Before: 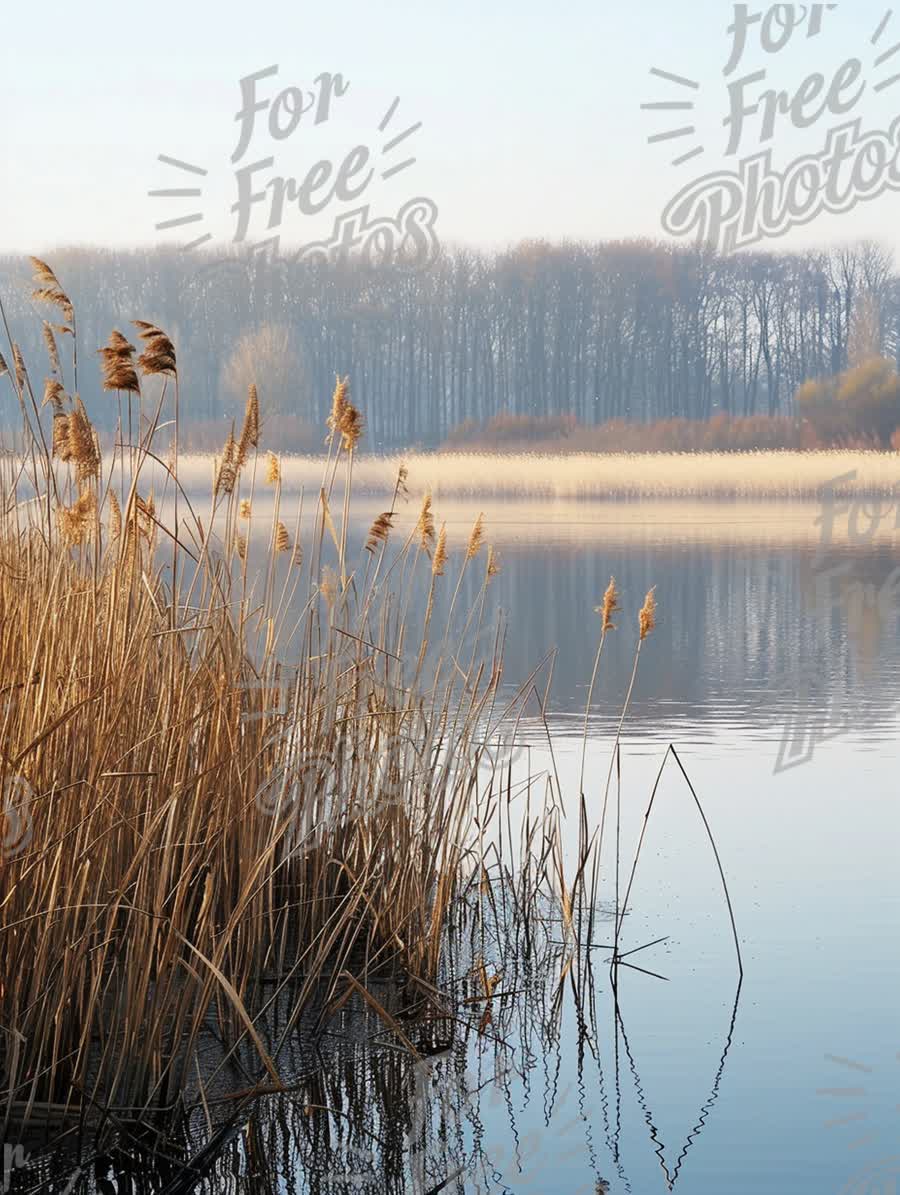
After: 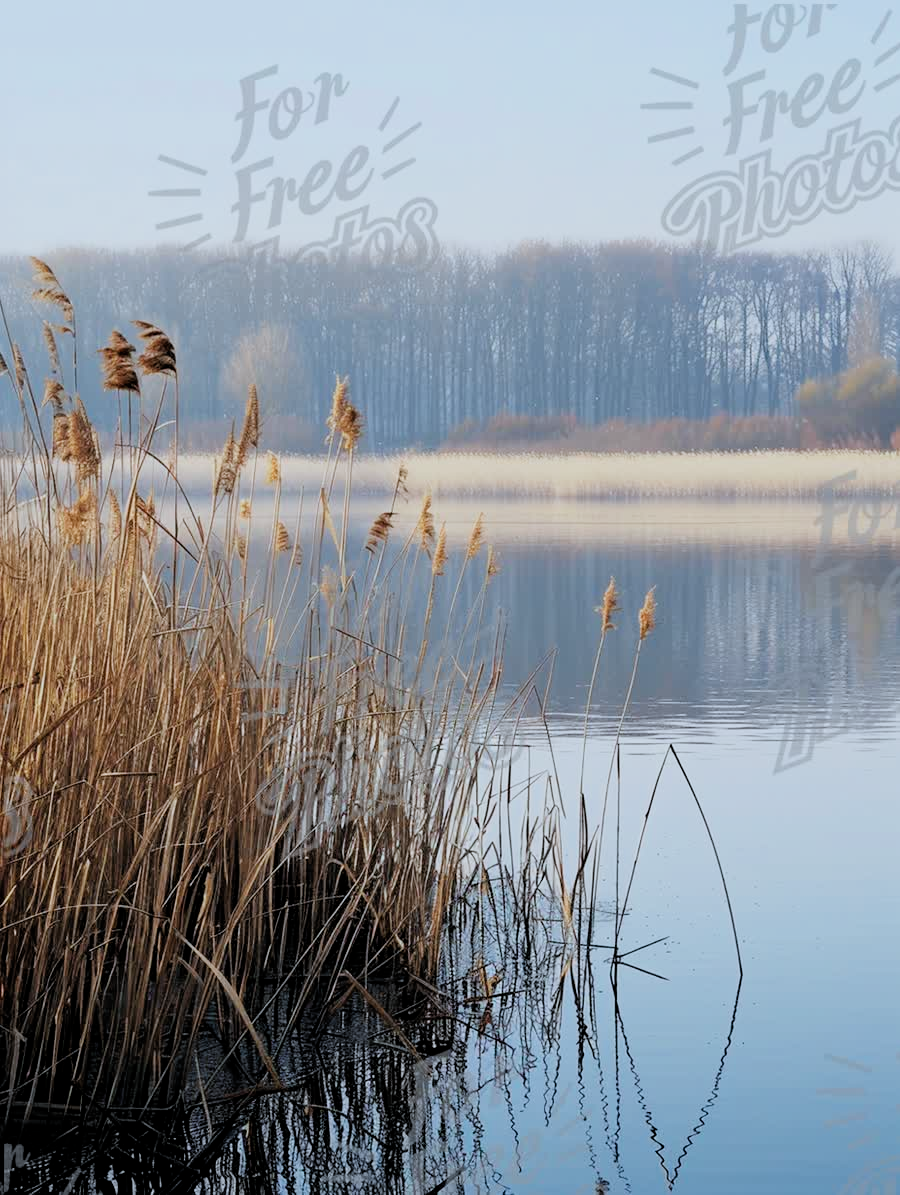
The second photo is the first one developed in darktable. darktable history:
color calibration: gray › normalize channels true, illuminant custom, x 0.368, y 0.373, temperature 4339.23 K, gamut compression 0.014
filmic rgb: black relative exposure -7.76 EV, white relative exposure 4.46 EV, target black luminance 0%, hardness 3.75, latitude 50.7%, contrast 1.066, highlights saturation mix 9.67%, shadows ↔ highlights balance -0.283%
